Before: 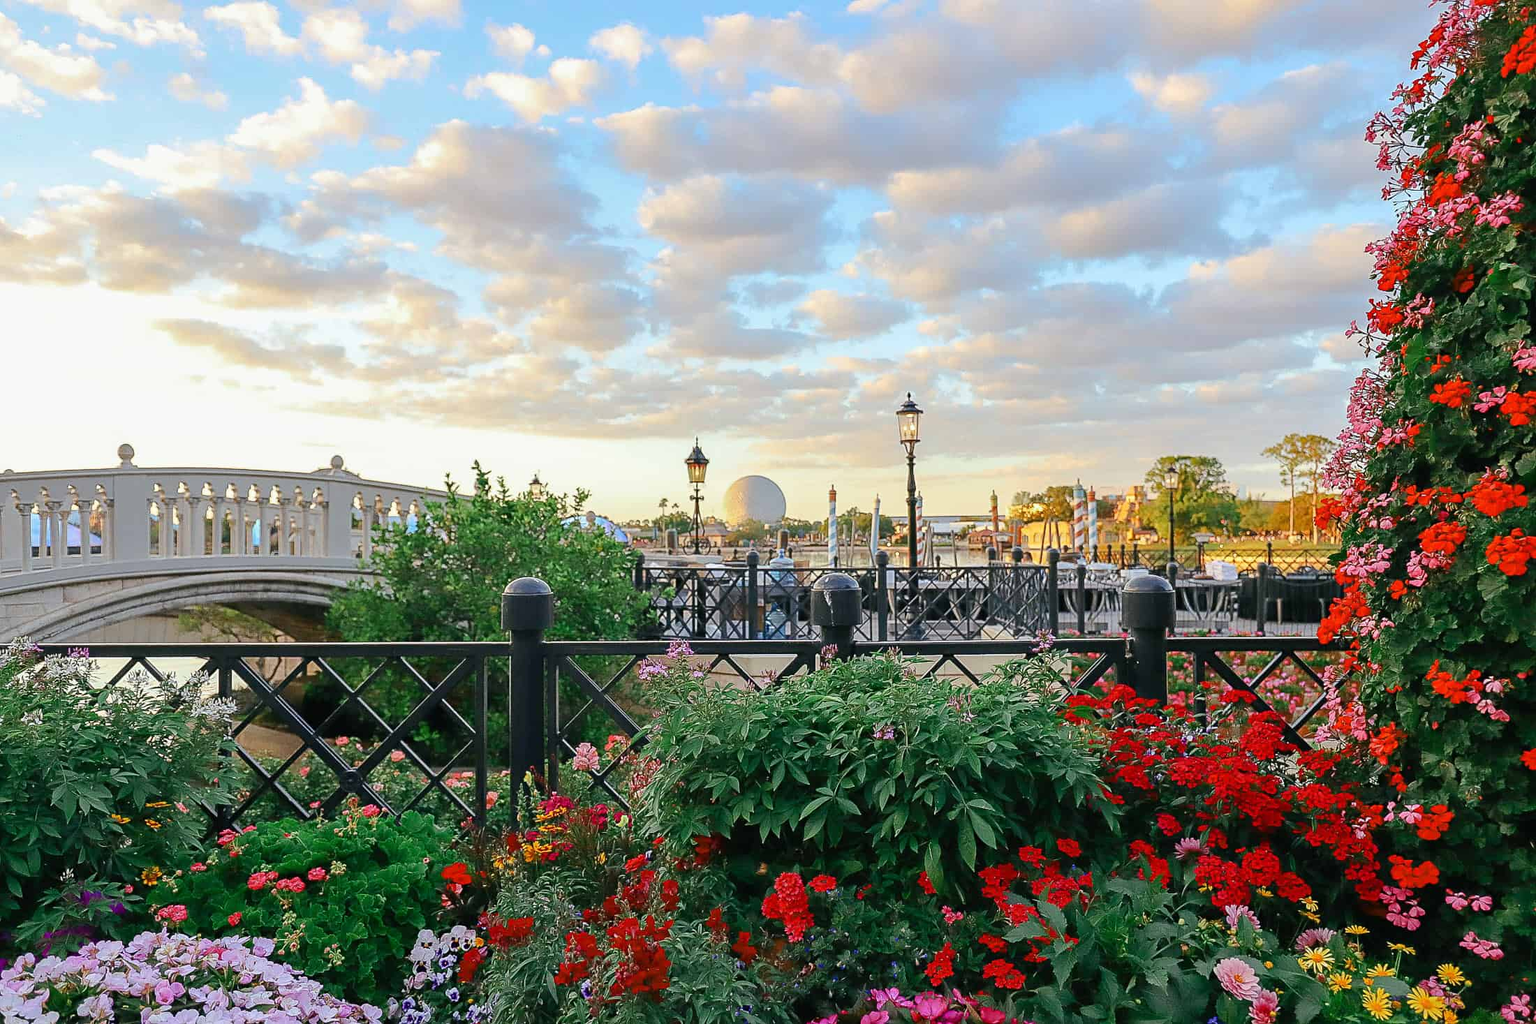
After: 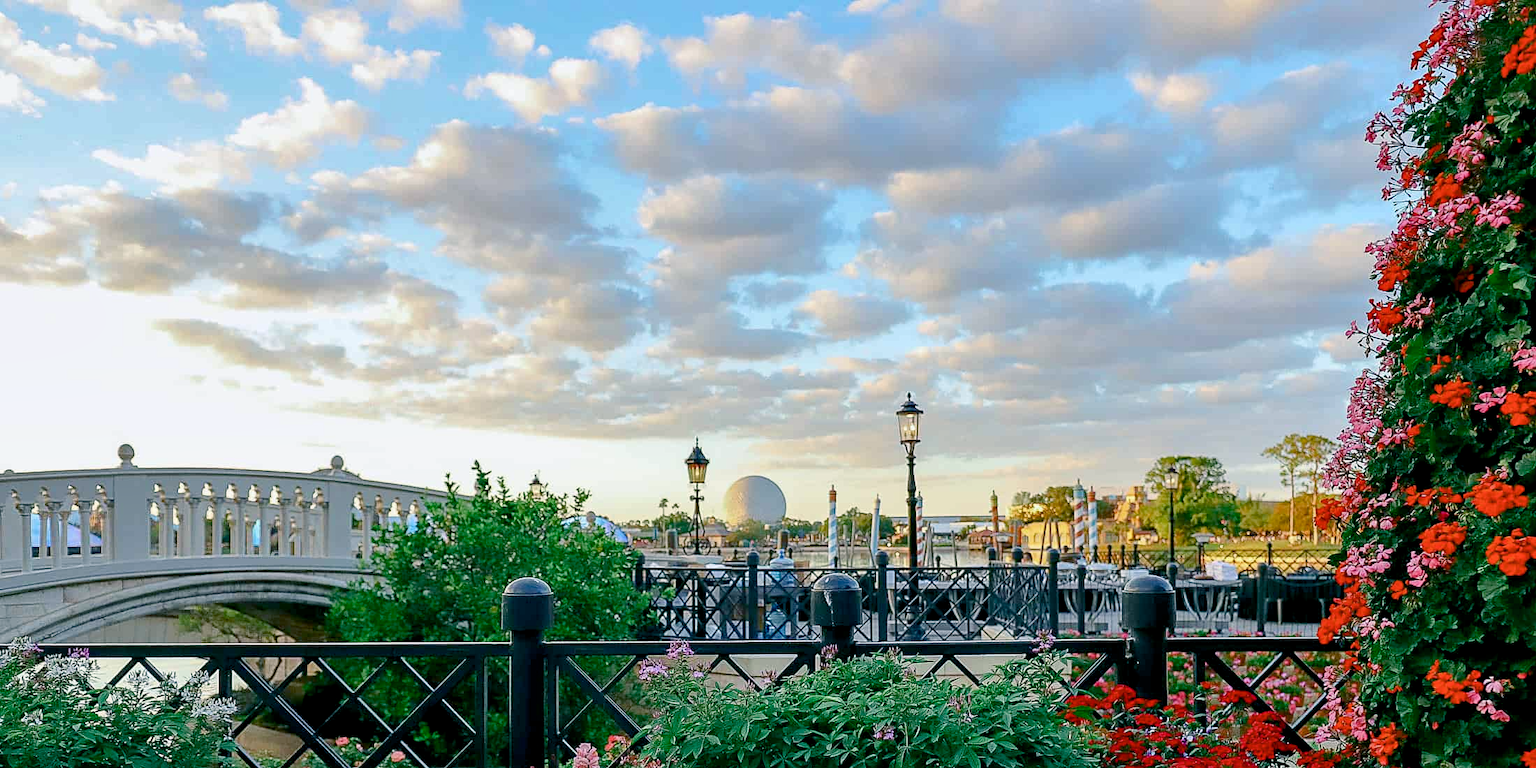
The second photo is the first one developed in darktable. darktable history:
crop: bottom 24.979%
shadows and highlights: radius 125.19, shadows 30.26, highlights -30.98, shadows color adjustment 99.16%, highlights color adjustment 0.784%, low approximation 0.01, soften with gaussian
color balance rgb: power › luminance -7.862%, power › chroma 2.27%, power › hue 220.79°, global offset › luminance -0.896%, linear chroma grading › global chroma 7.691%, perceptual saturation grading › global saturation 0.328%, perceptual saturation grading › highlights -19.779%, perceptual saturation grading › shadows 20.487%, global vibrance 20%
